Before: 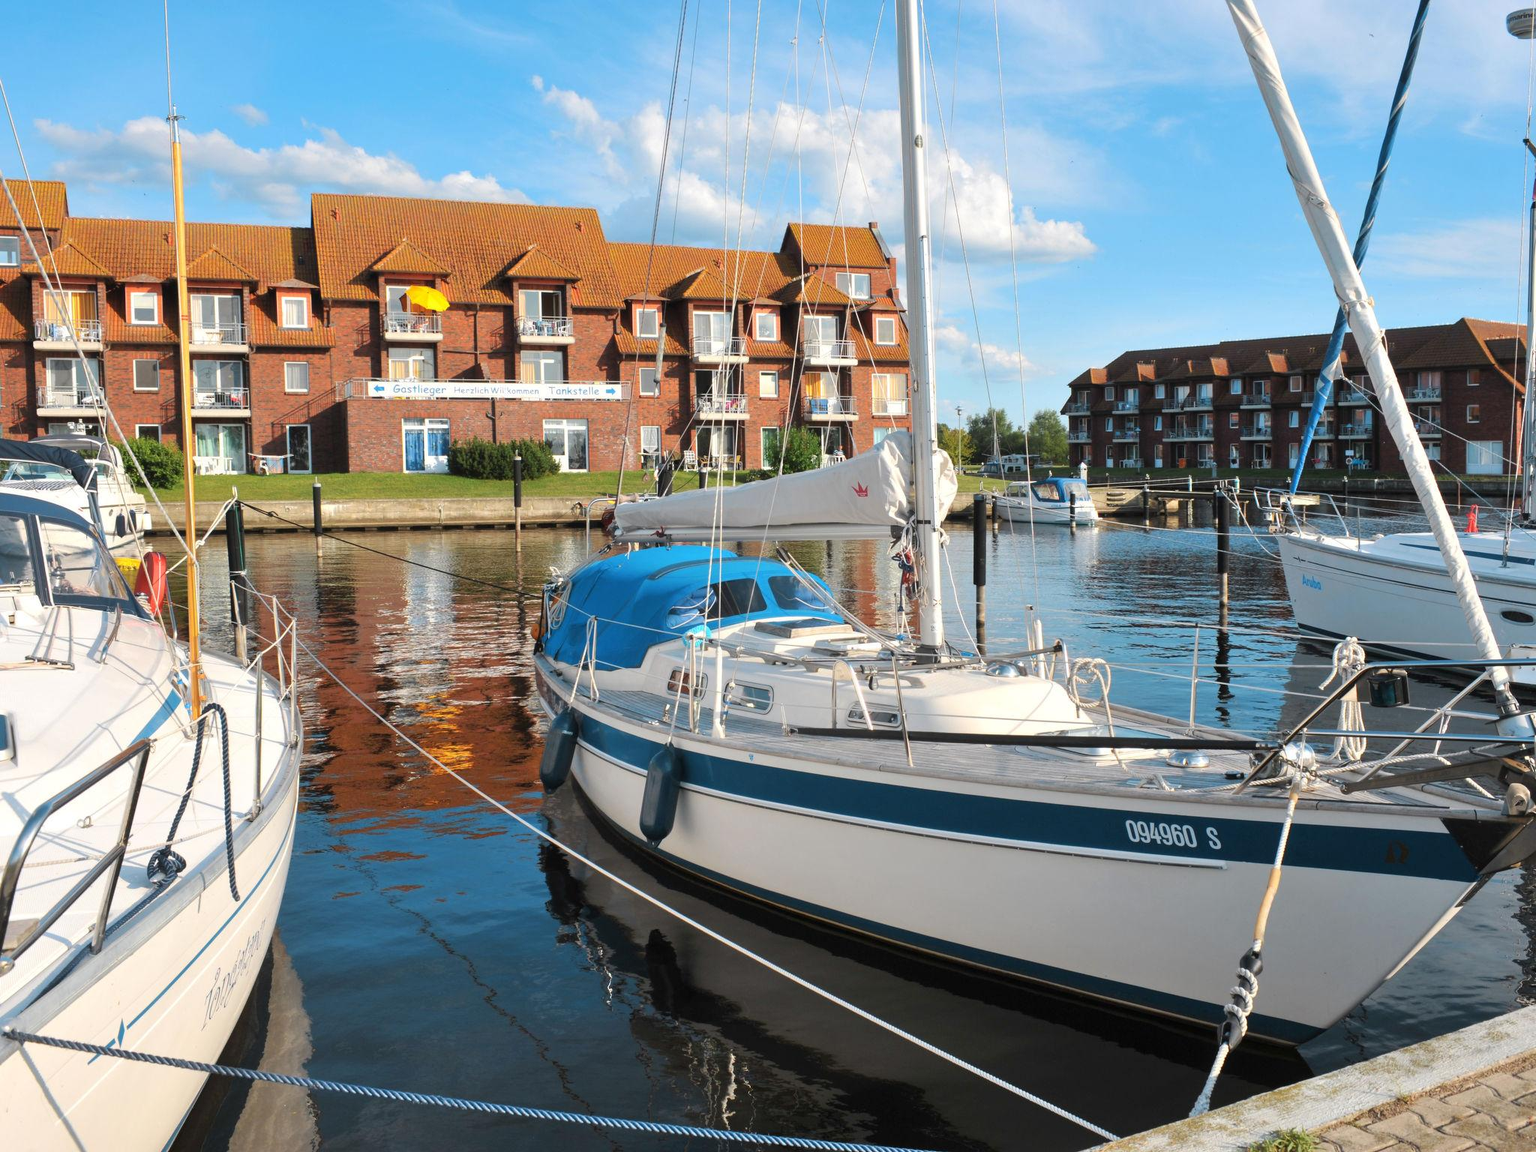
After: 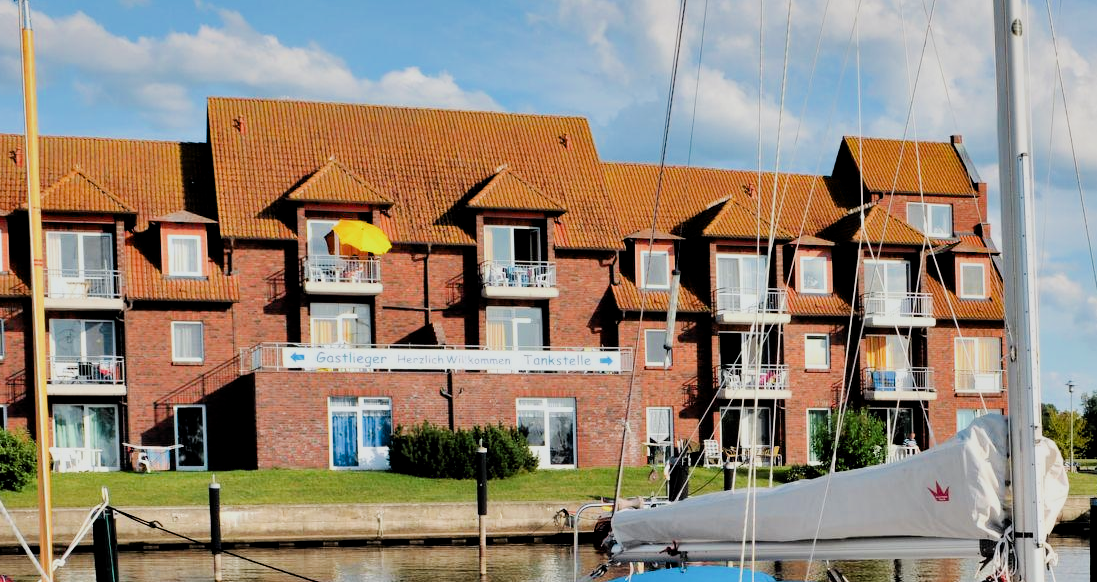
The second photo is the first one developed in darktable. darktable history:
crop: left 10.181%, top 10.491%, right 36.236%, bottom 51.602%
filmic rgb: black relative exposure -7.11 EV, white relative exposure 5.38 EV, hardness 3.03
contrast equalizer: y [[0.6 ×6], [0.55 ×6], [0 ×6], [0 ×6], [0 ×6]]
